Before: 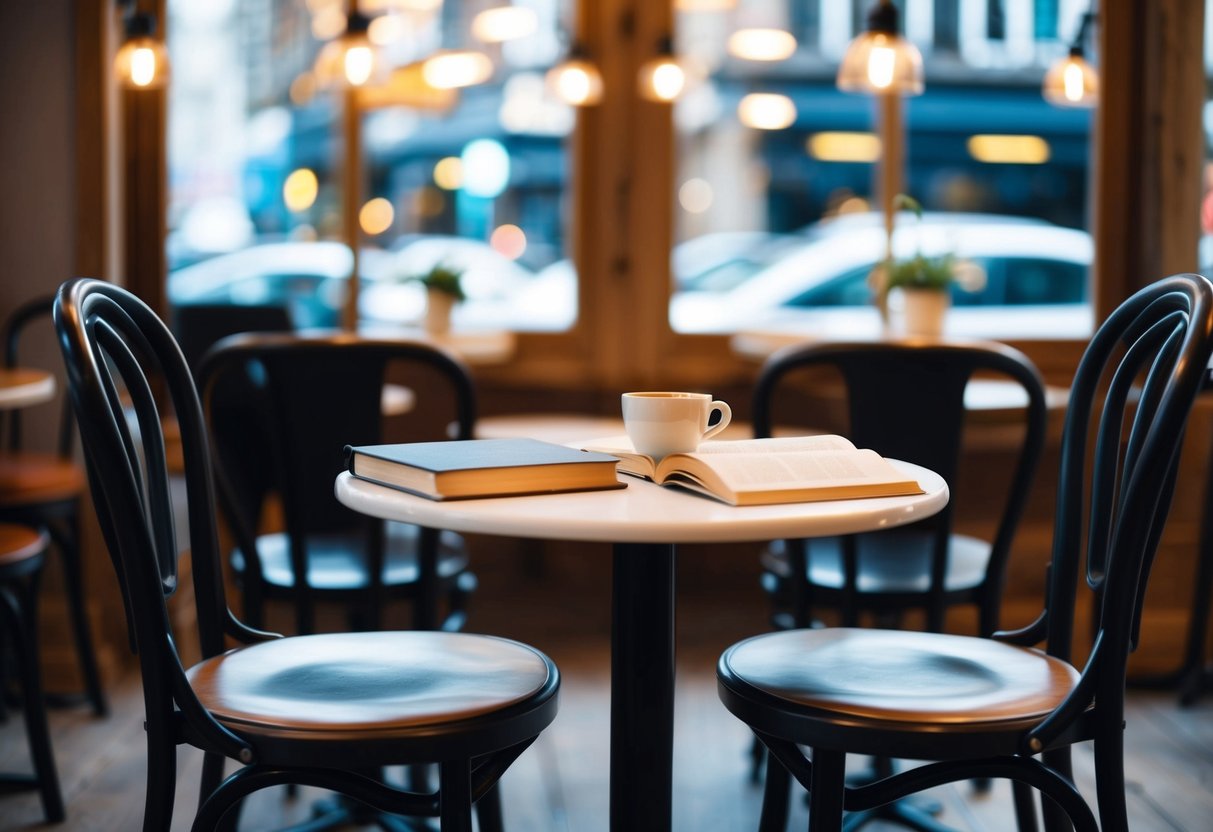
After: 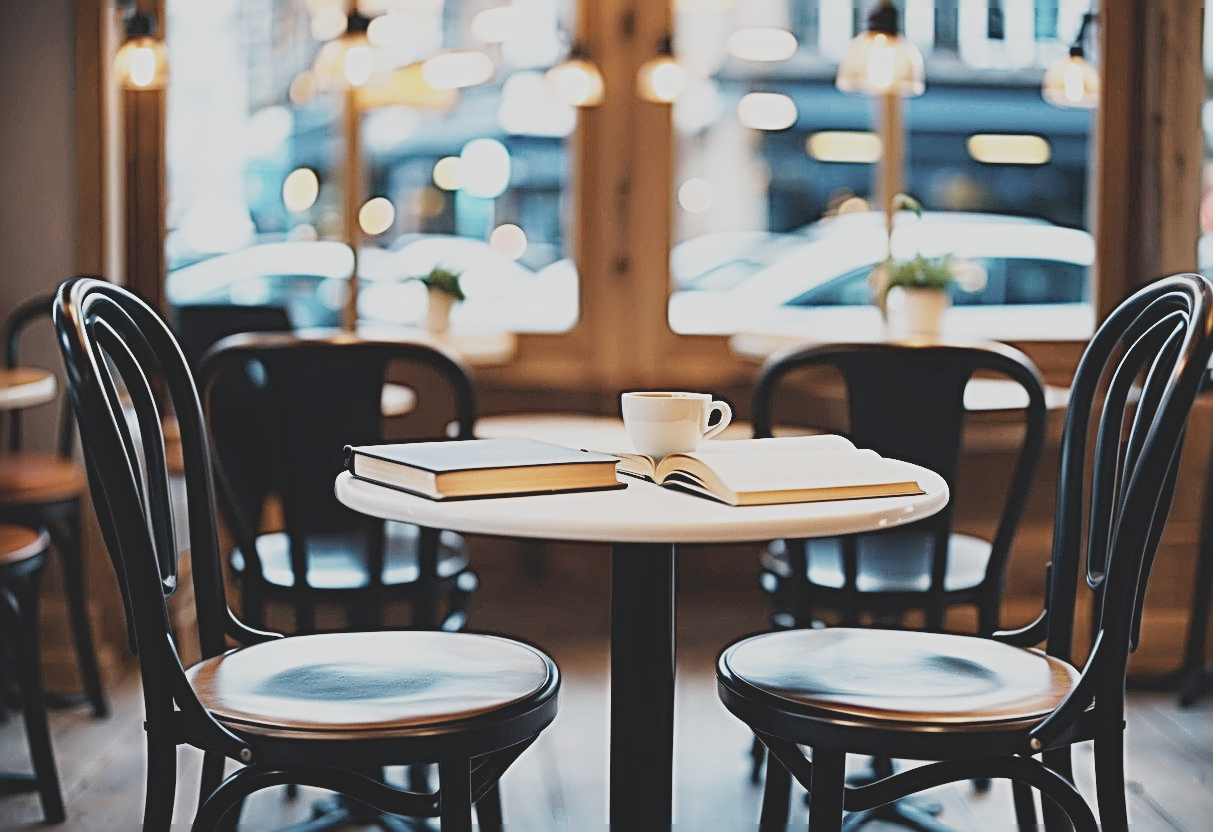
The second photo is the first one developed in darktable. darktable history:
exposure: black level correction -0.001, exposure 0.08 EV, compensate highlight preservation false
sharpen: radius 3.158, amount 1.731
contrast brightness saturation: contrast -0.26, saturation -0.43
base curve: curves: ch0 [(0, 0) (0.005, 0.002) (0.15, 0.3) (0.4, 0.7) (0.75, 0.95) (1, 1)], preserve colors none
white balance: emerald 1
